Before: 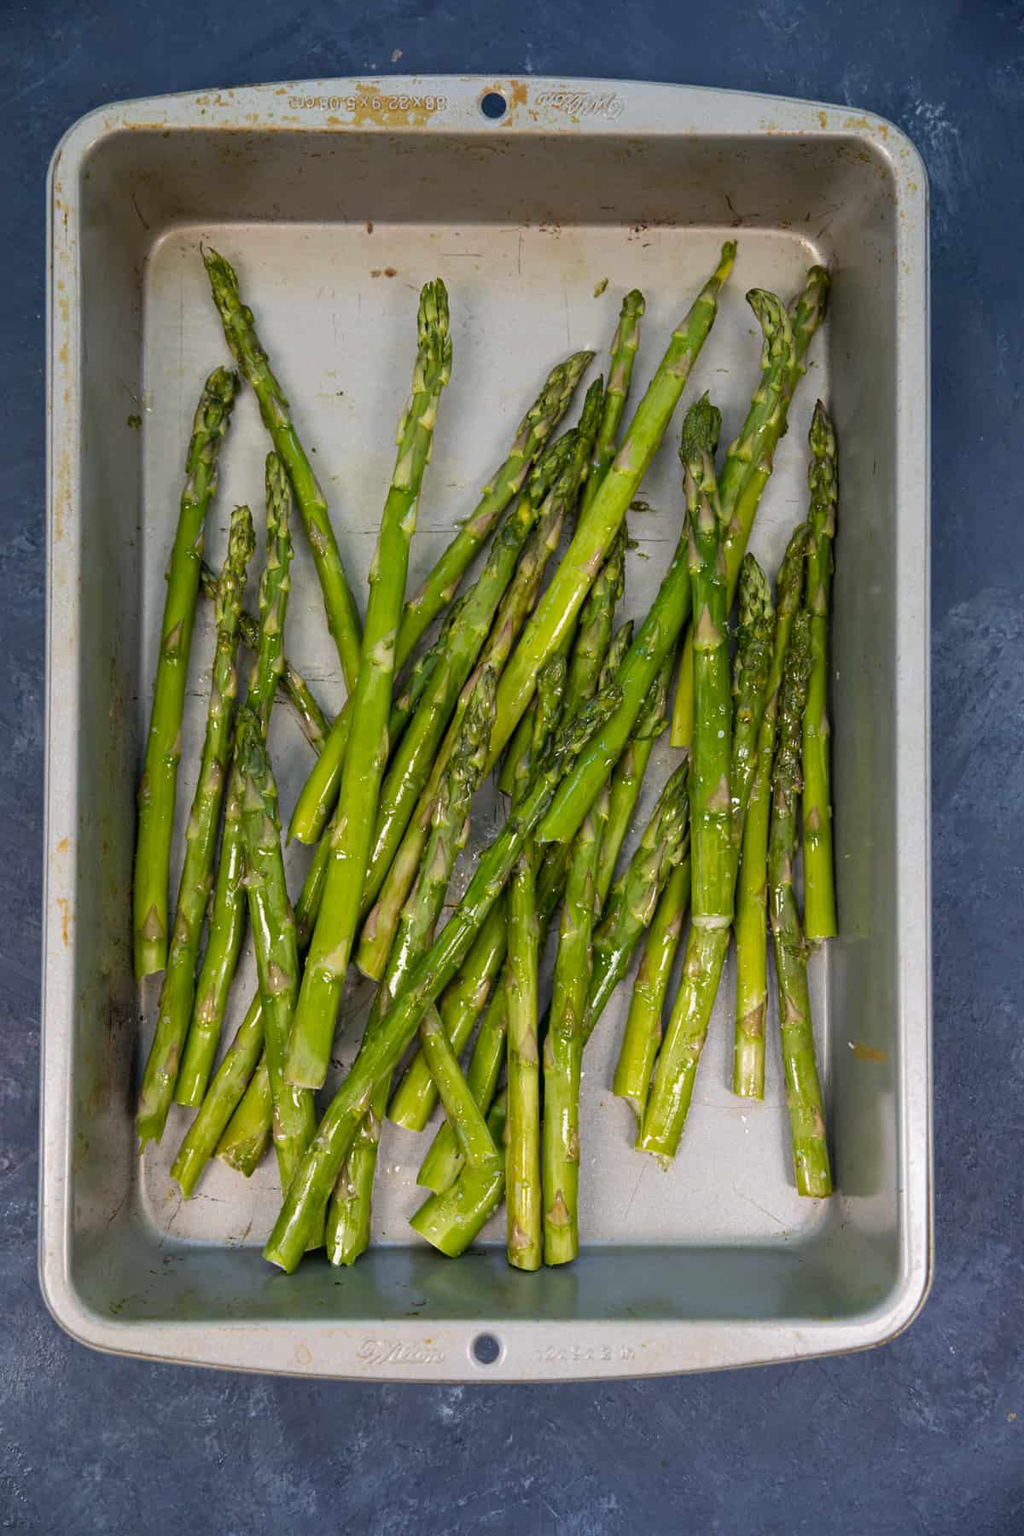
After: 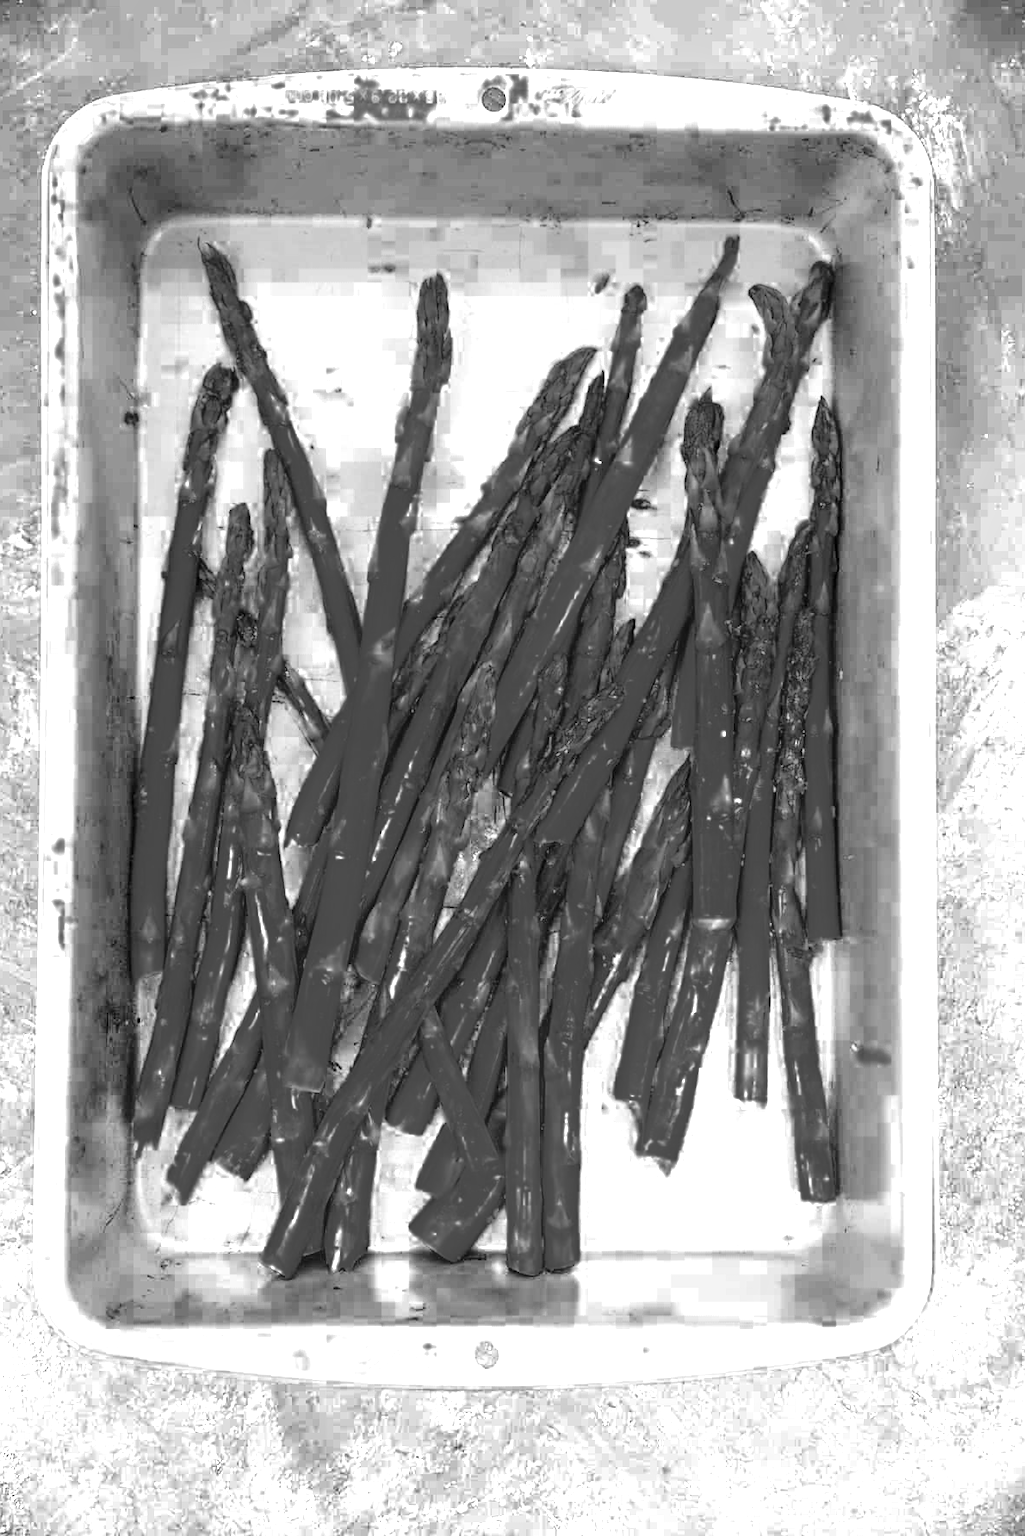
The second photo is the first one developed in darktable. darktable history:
crop: left 0.434%, top 0.485%, right 0.244%, bottom 0.386%
exposure: exposure 2 EV, compensate highlight preservation false
local contrast: on, module defaults
contrast brightness saturation: contrast 0.28
color zones: curves: ch0 [(0.287, 0.048) (0.493, 0.484) (0.737, 0.816)]; ch1 [(0, 0) (0.143, 0) (0.286, 0) (0.429, 0) (0.571, 0) (0.714, 0) (0.857, 0)]
